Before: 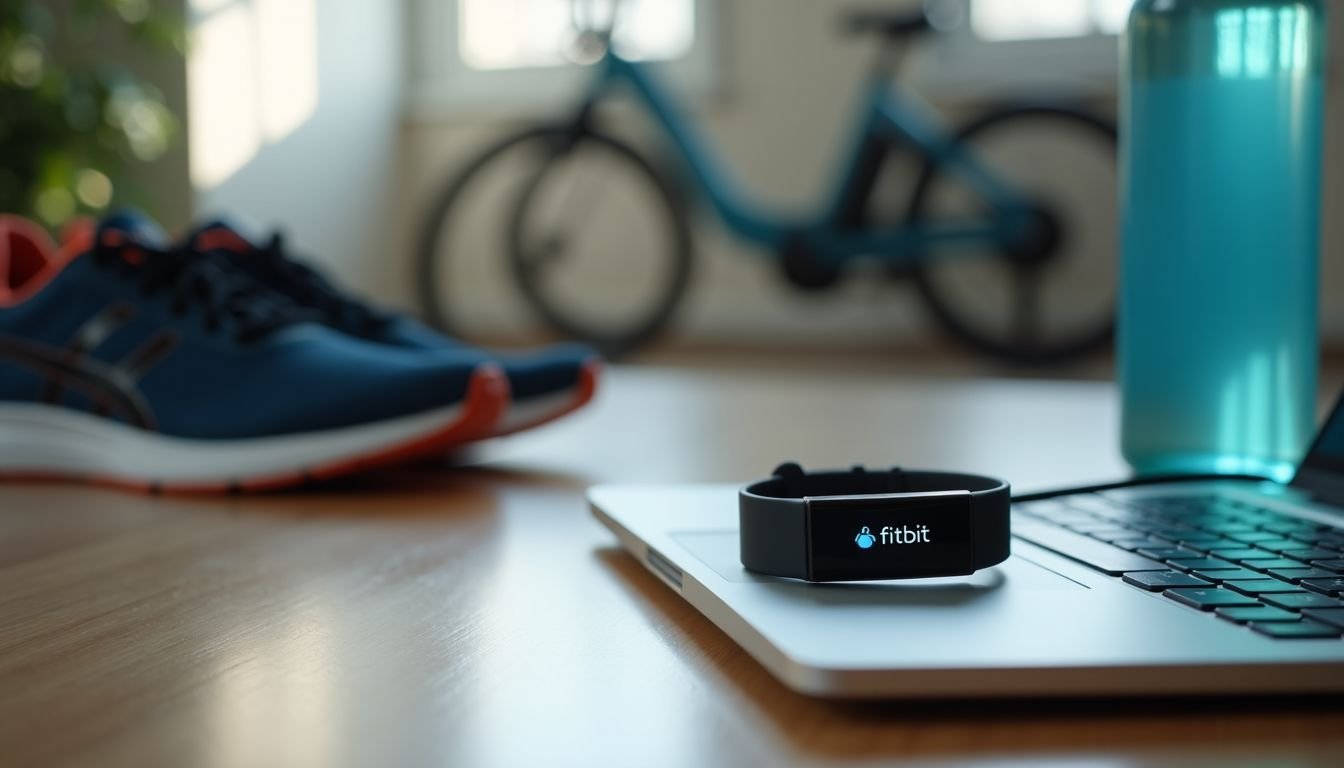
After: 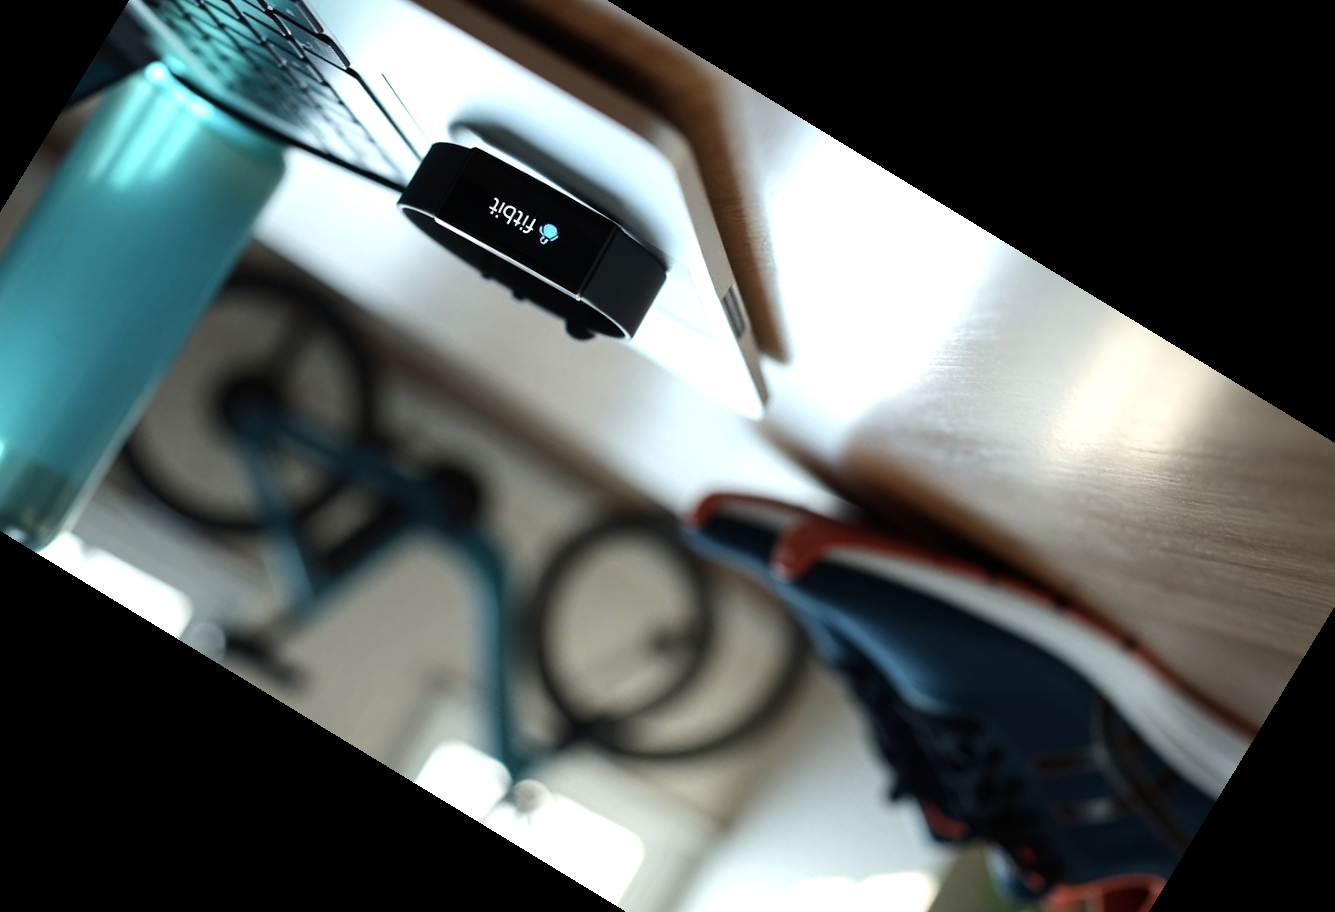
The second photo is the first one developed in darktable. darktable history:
contrast brightness saturation: saturation -0.17
crop and rotate: angle 148.68°, left 9.111%, top 15.603%, right 4.588%, bottom 17.041%
tone equalizer: -8 EV -0.75 EV, -7 EV -0.7 EV, -6 EV -0.6 EV, -5 EV -0.4 EV, -3 EV 0.4 EV, -2 EV 0.6 EV, -1 EV 0.7 EV, +0 EV 0.75 EV, edges refinement/feathering 500, mask exposure compensation -1.57 EV, preserve details no
exposure: exposure 0.02 EV, compensate highlight preservation false
